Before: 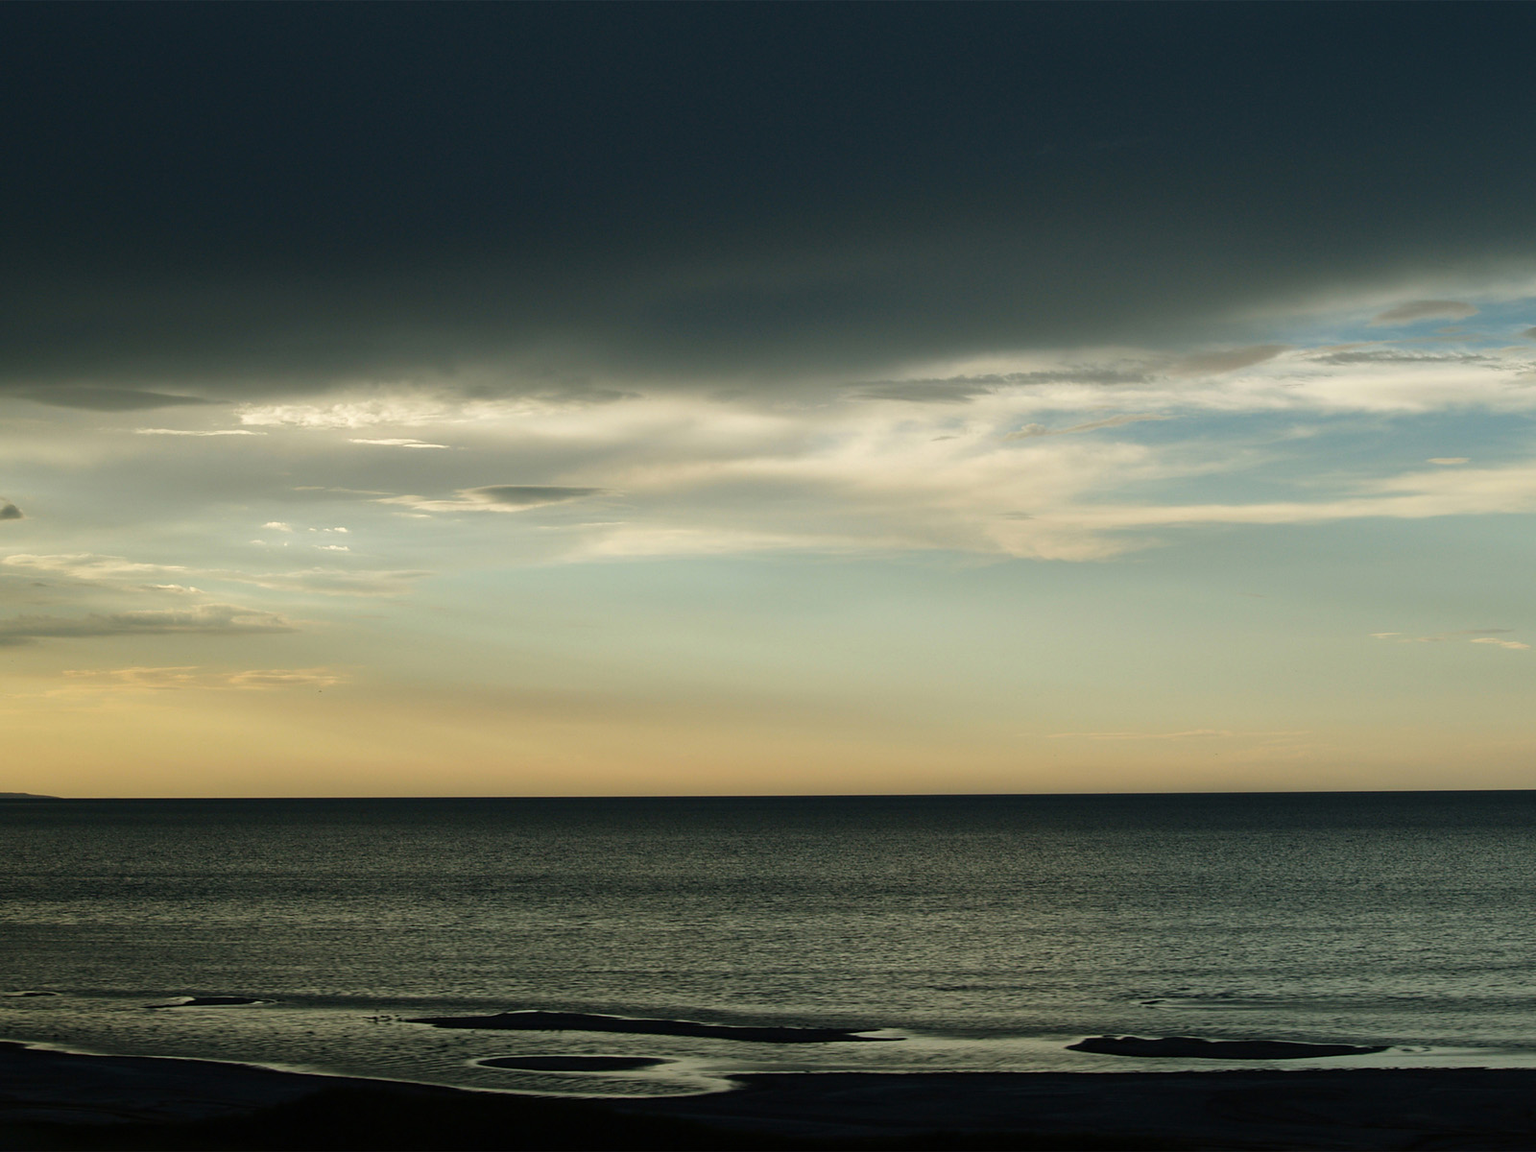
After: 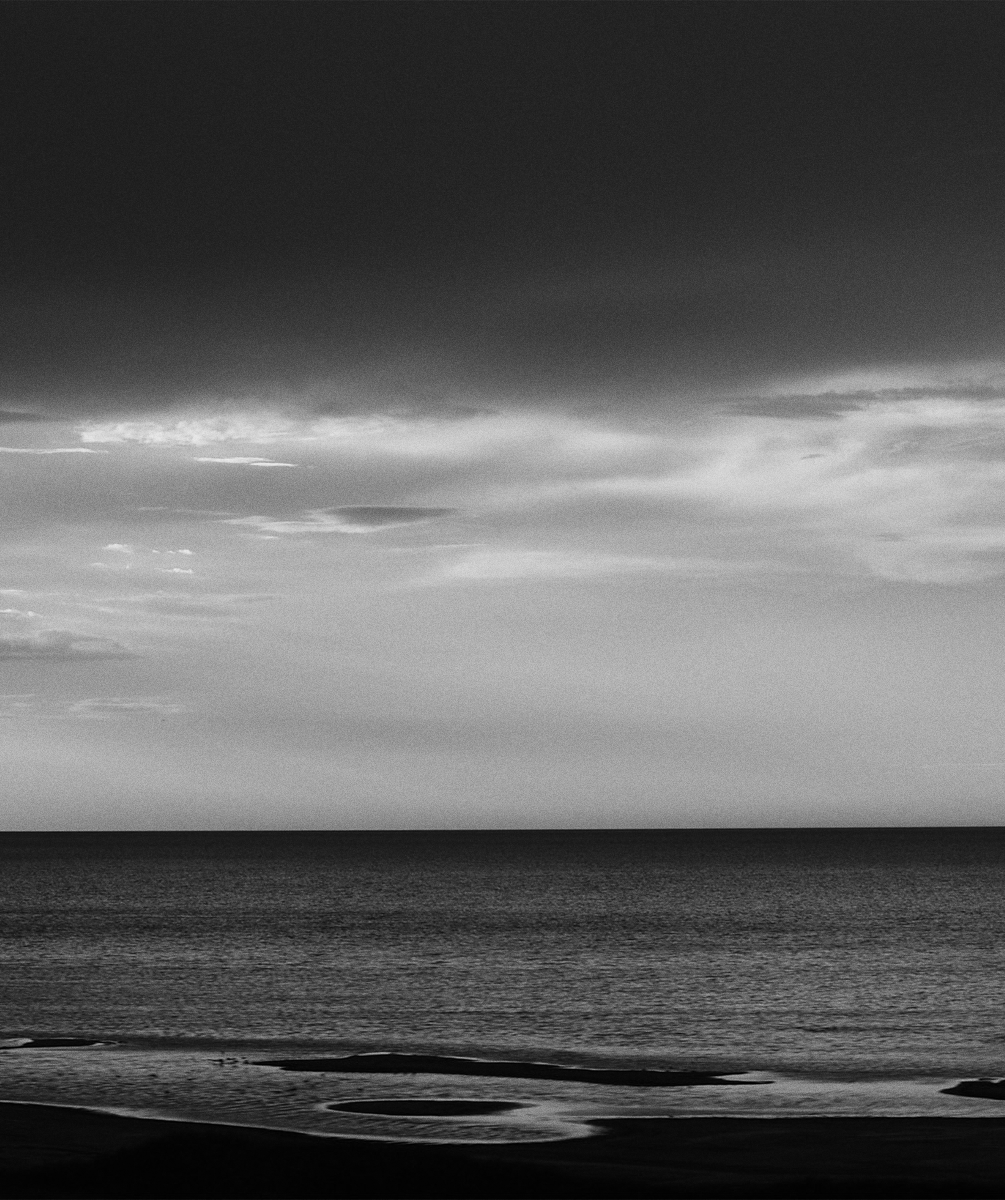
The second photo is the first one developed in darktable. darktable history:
crop: left 10.644%, right 26.528%
monochrome: a -92.57, b 58.91
grain: coarseness 0.09 ISO
